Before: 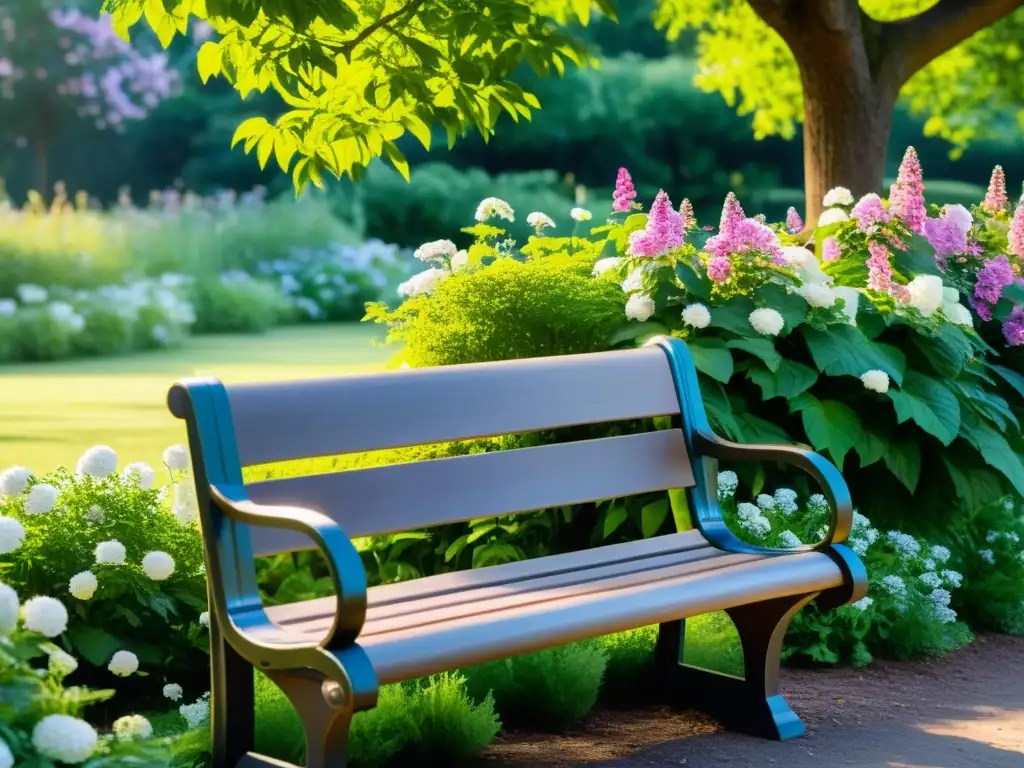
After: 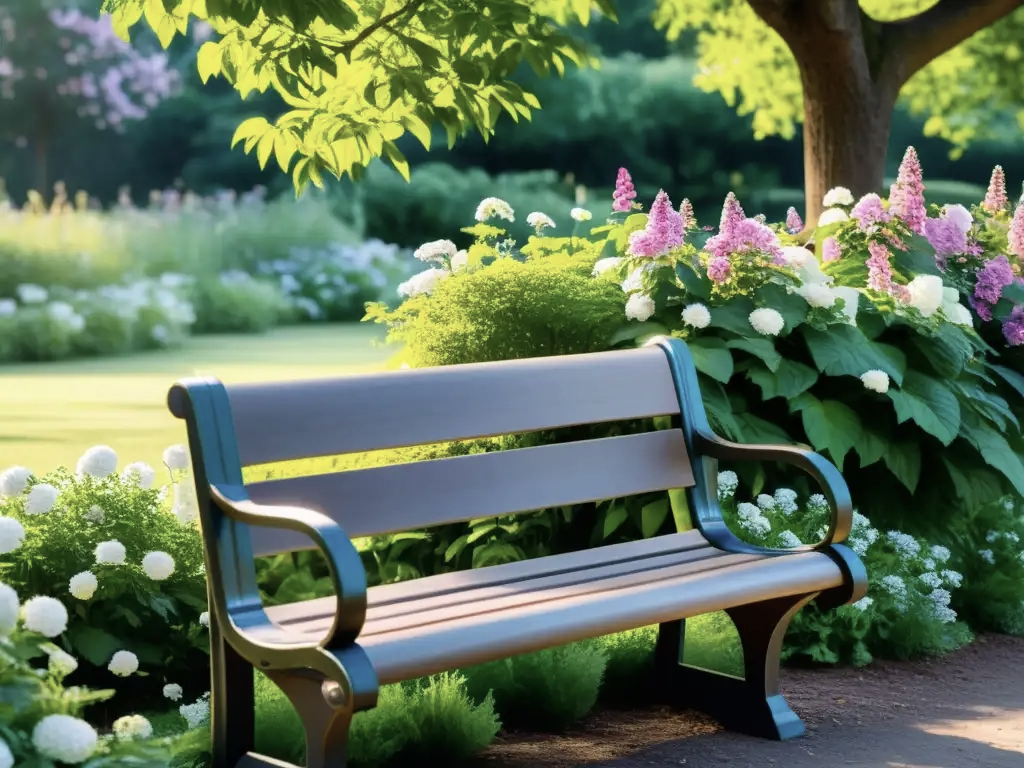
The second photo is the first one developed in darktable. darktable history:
contrast brightness saturation: contrast 0.095, saturation -0.286
